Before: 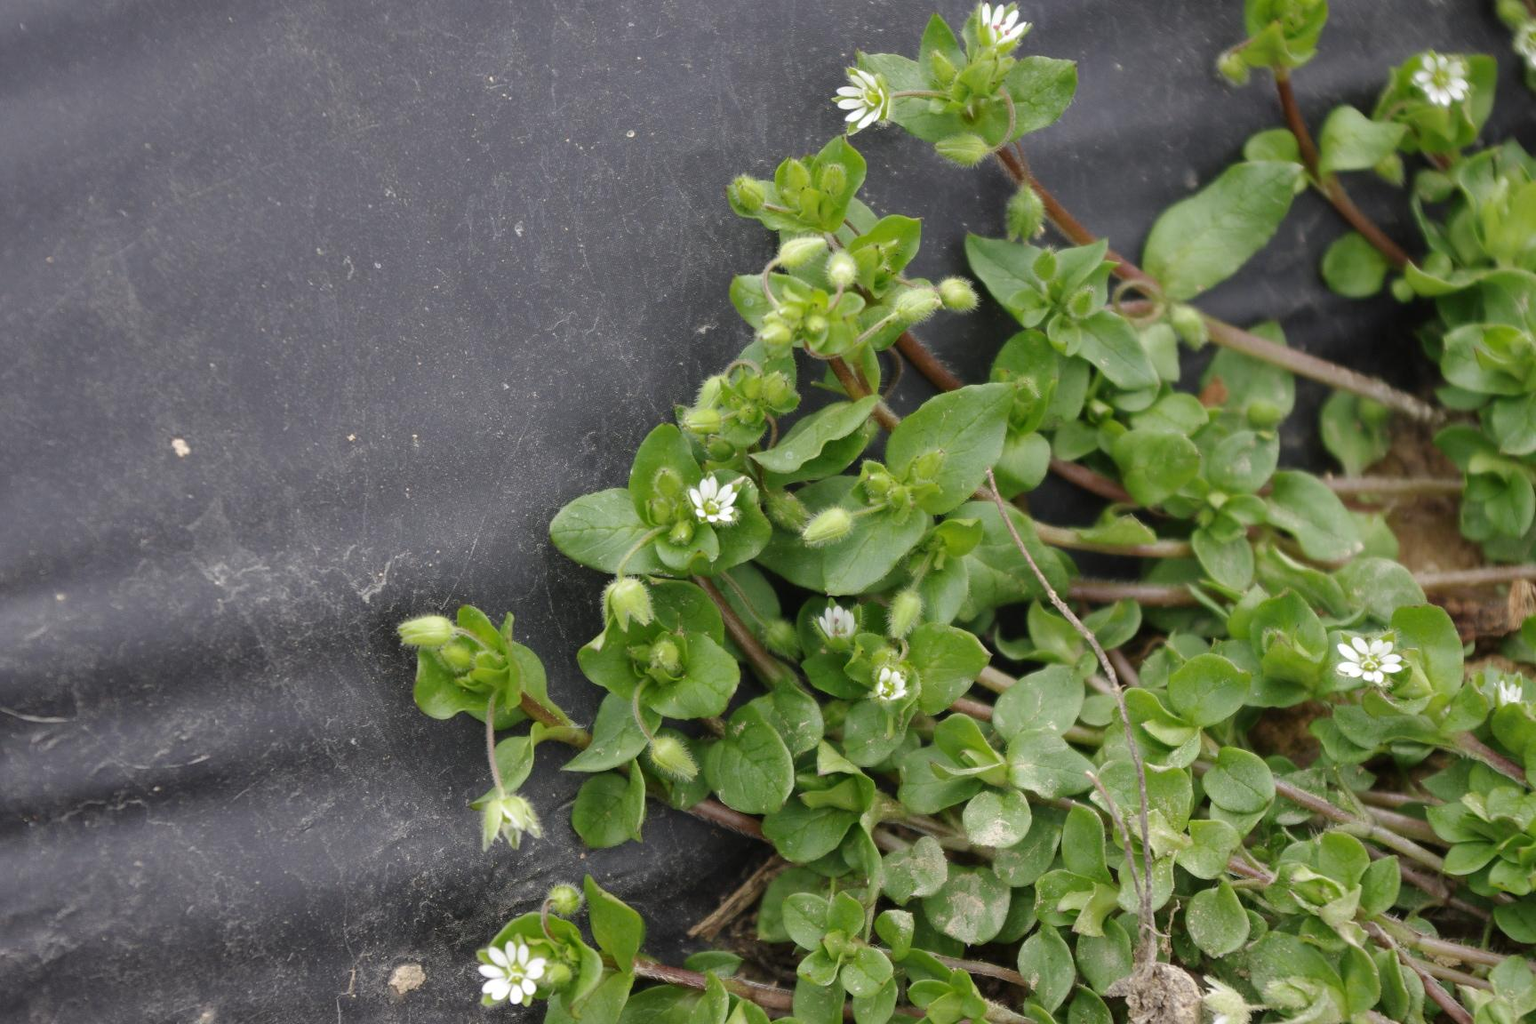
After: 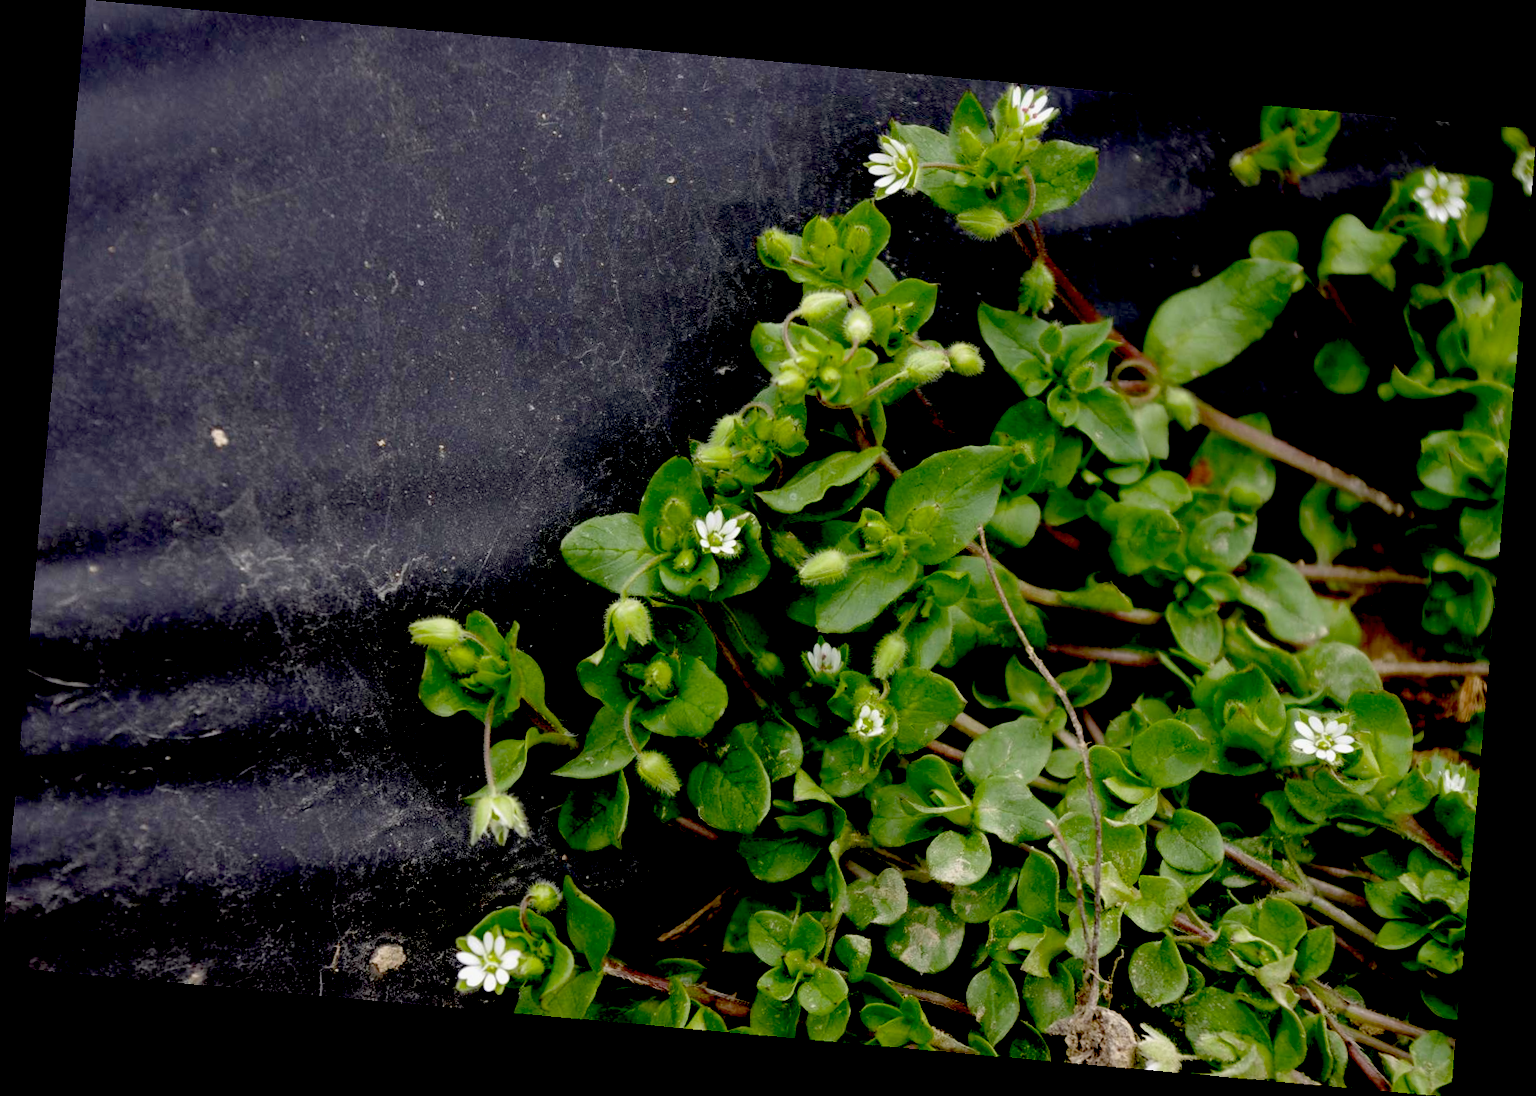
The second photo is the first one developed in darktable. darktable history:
rotate and perspective: rotation 5.12°, automatic cropping off
exposure: black level correction 0.1, exposure -0.092 EV, compensate highlight preservation false
